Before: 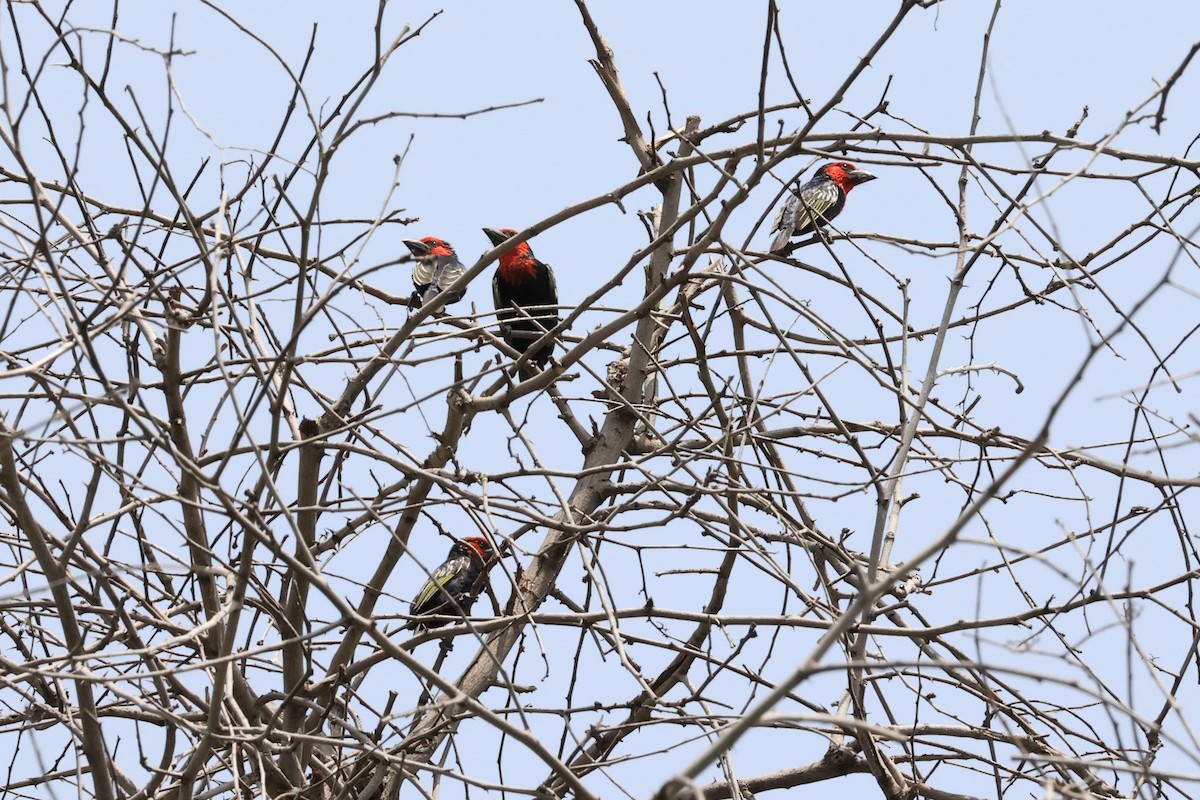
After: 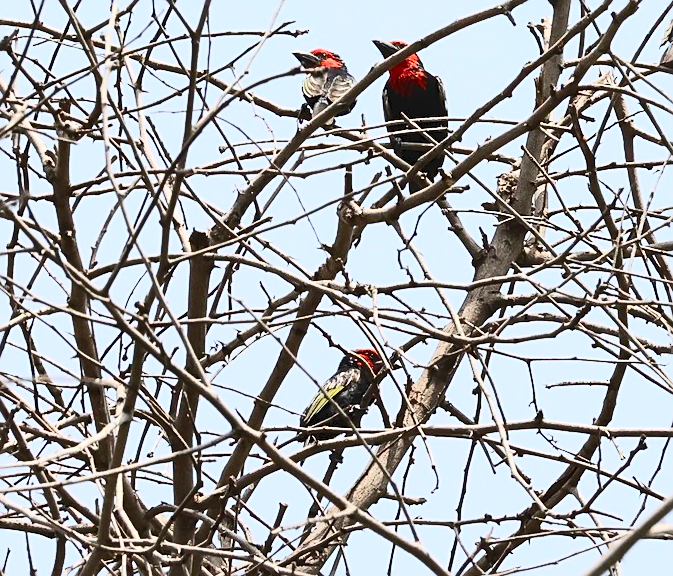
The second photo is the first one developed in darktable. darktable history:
tone curve: curves: ch0 [(0, 0) (0.003, 0.045) (0.011, 0.054) (0.025, 0.069) (0.044, 0.083) (0.069, 0.101) (0.1, 0.119) (0.136, 0.146) (0.177, 0.177) (0.224, 0.221) (0.277, 0.277) (0.335, 0.362) (0.399, 0.452) (0.468, 0.571) (0.543, 0.666) (0.623, 0.758) (0.709, 0.853) (0.801, 0.896) (0.898, 0.945) (1, 1)], color space Lab, independent channels, preserve colors none
crop: left 9.213%, top 23.502%, right 34.694%, bottom 4.432%
sharpen: on, module defaults
contrast brightness saturation: contrast 0.163, saturation 0.325
